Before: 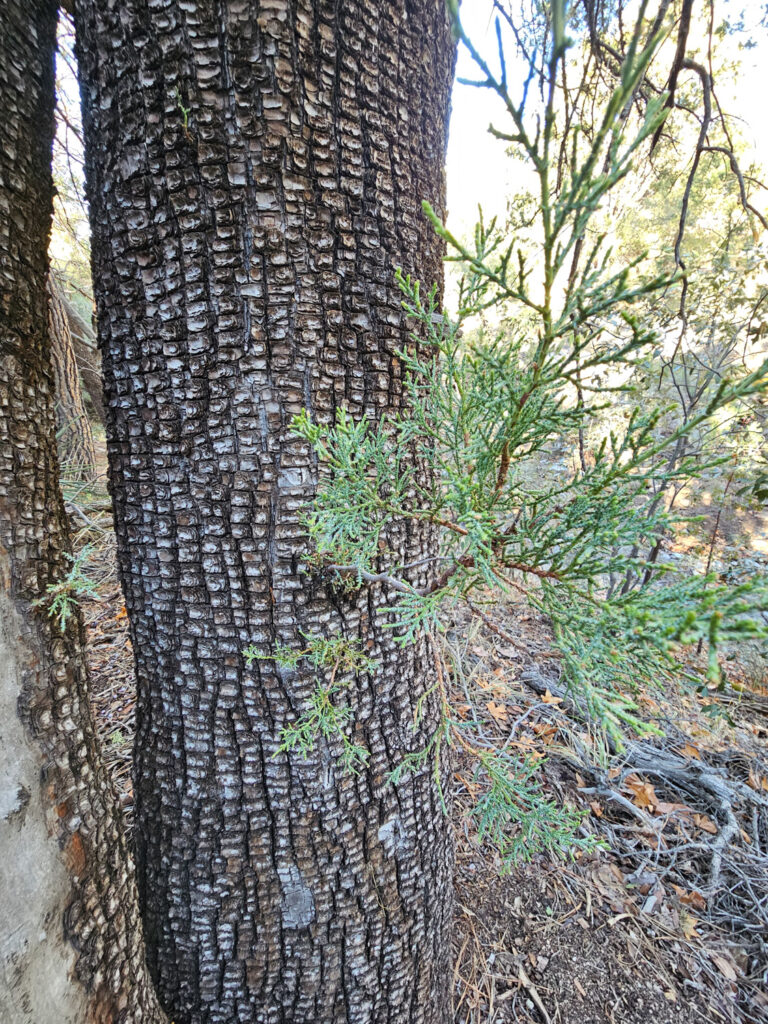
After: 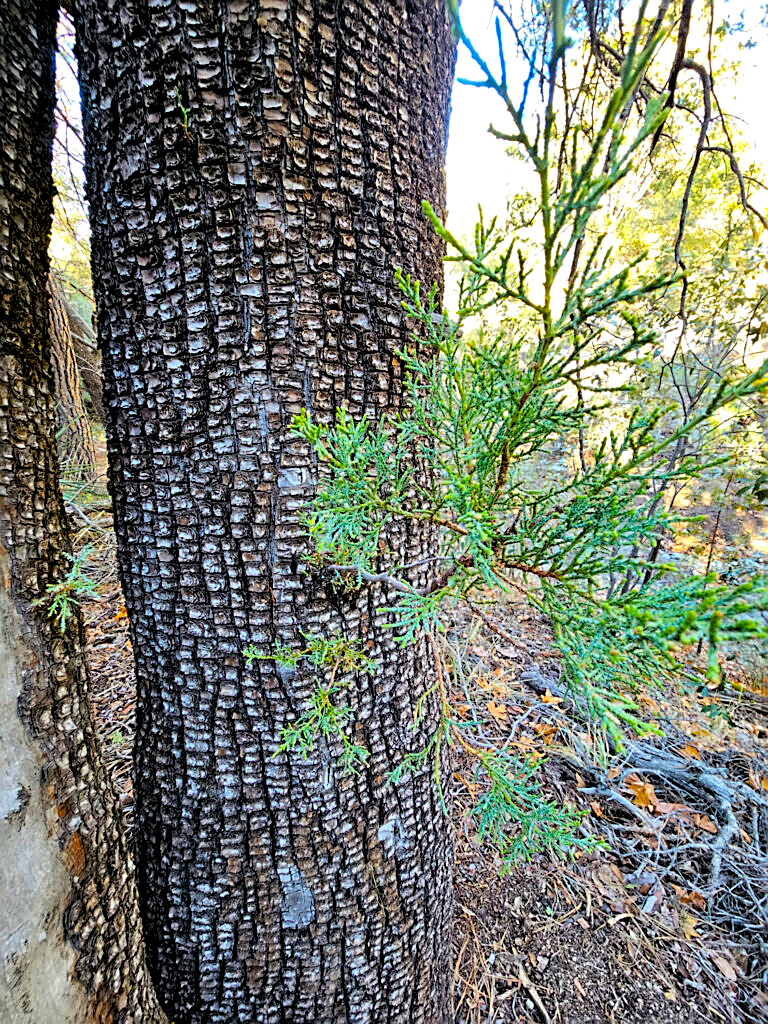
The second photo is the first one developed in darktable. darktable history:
sharpen: on, module defaults
color balance rgb: shadows lift › chroma 1.012%, shadows lift › hue 215.79°, global offset › luminance -1.441%, linear chroma grading › shadows -30.345%, linear chroma grading › global chroma 34.712%, perceptual saturation grading › global saturation 25.886%, global vibrance 20%
levels: levels [0.073, 0.497, 0.972]
